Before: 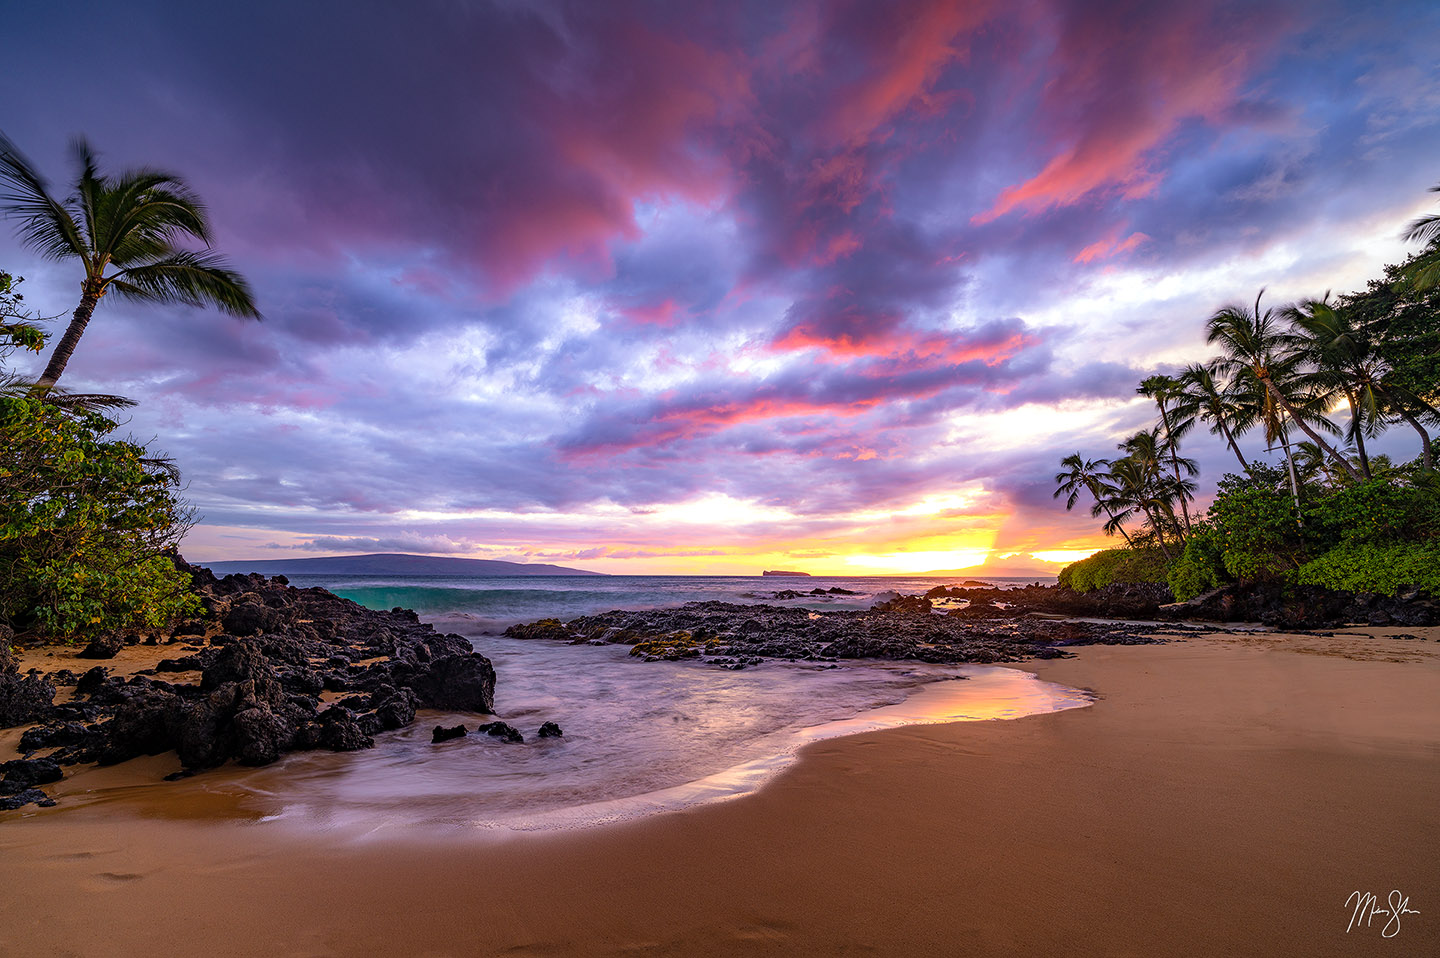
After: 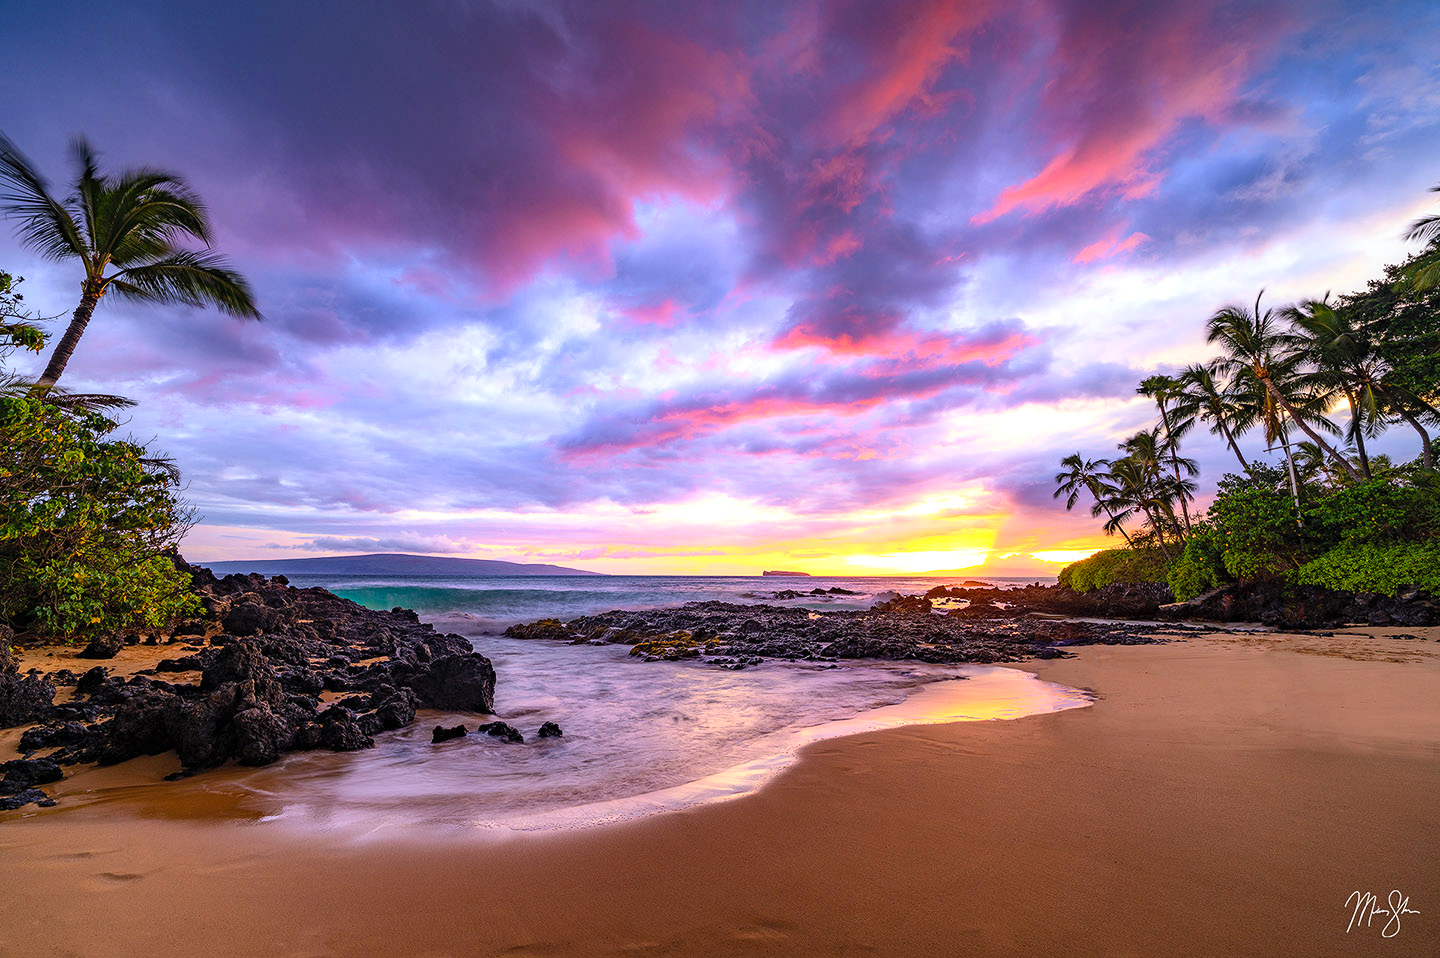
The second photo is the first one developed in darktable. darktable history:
contrast brightness saturation: contrast 0.2, brightness 0.16, saturation 0.22
tone curve: color space Lab, linked channels, preserve colors none
